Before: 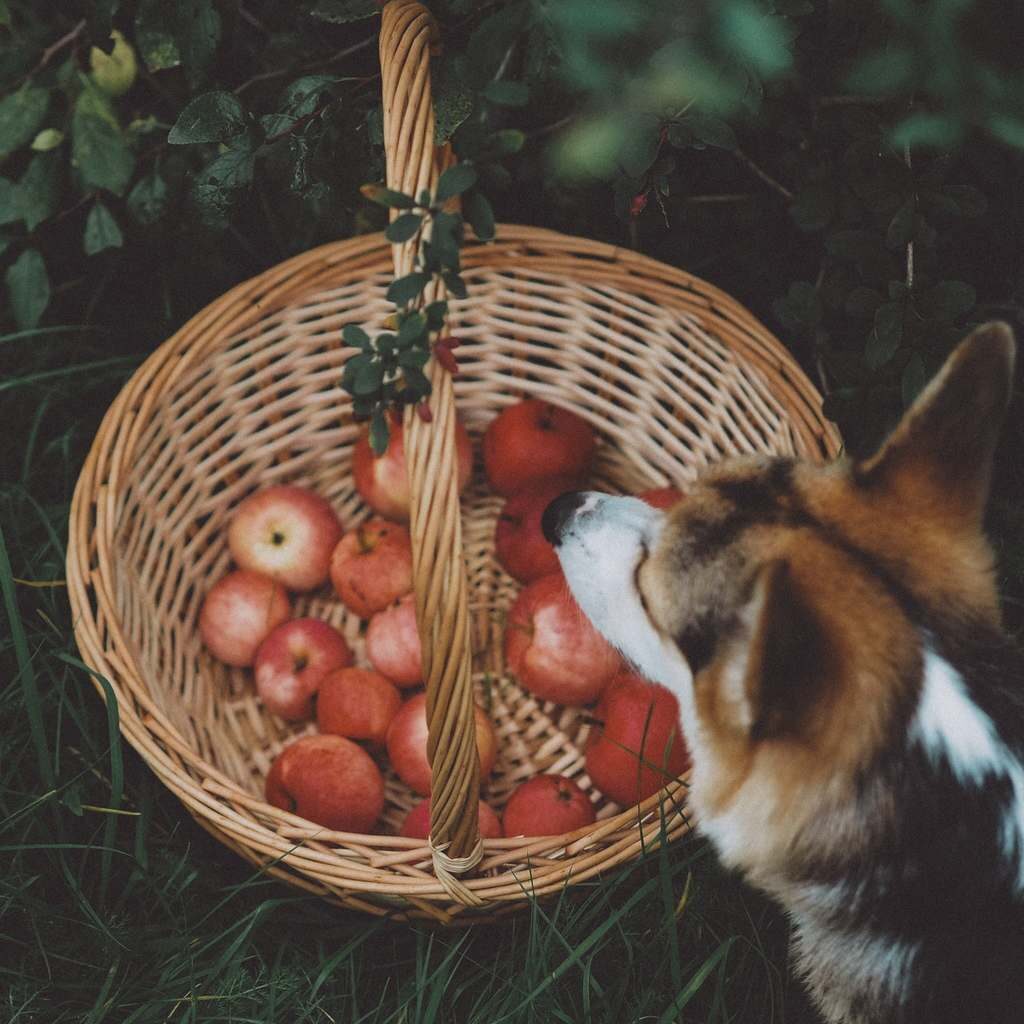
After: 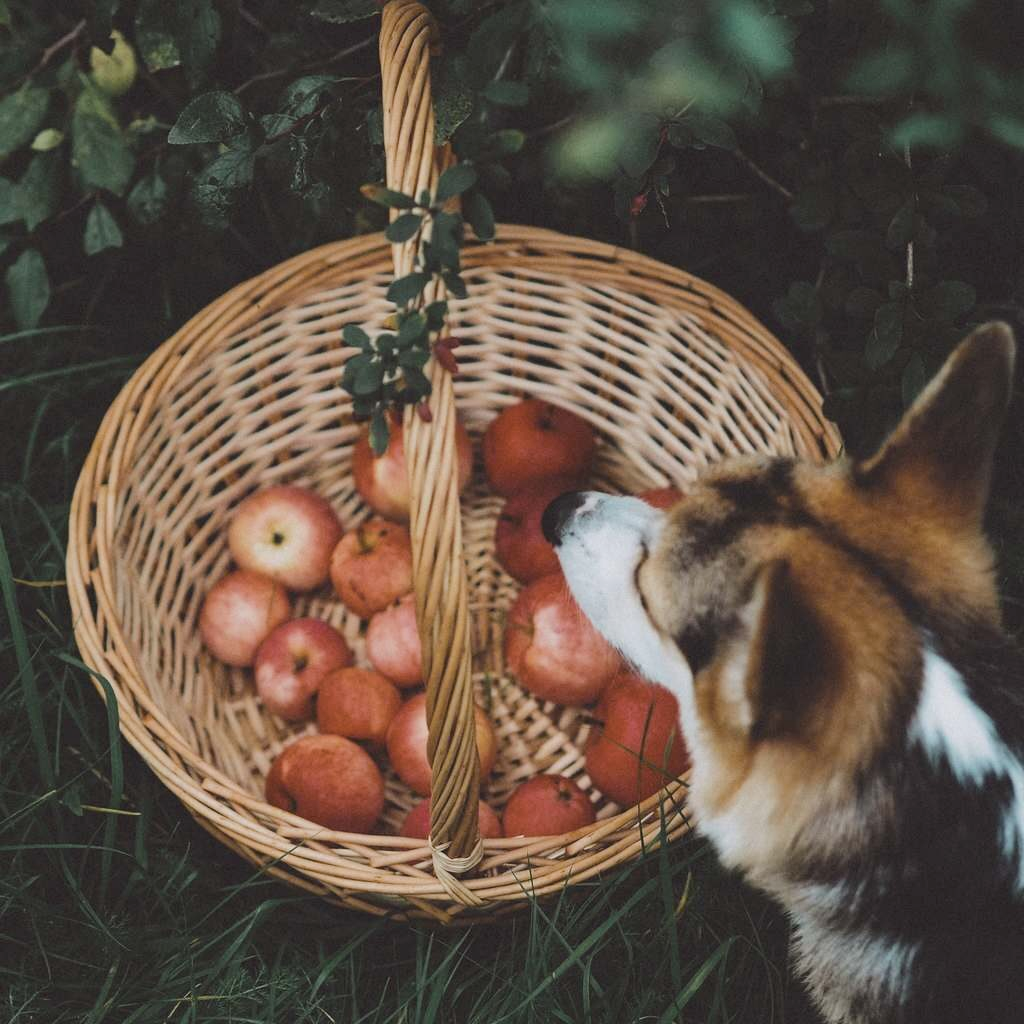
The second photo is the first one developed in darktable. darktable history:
color balance rgb: perceptual saturation grading › global saturation 25%, perceptual brilliance grading › mid-tones 10%, perceptual brilliance grading › shadows 15%, global vibrance 20%
contrast brightness saturation: contrast 0.1, saturation -0.36
